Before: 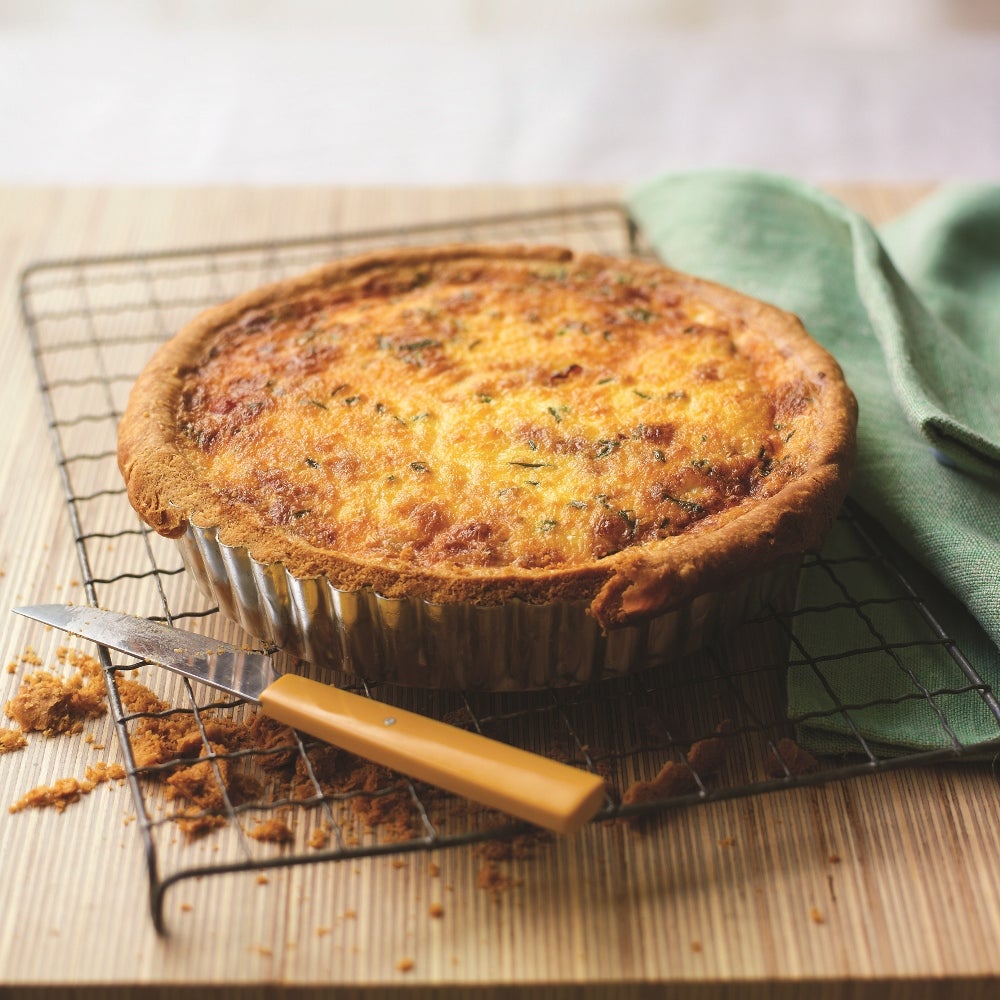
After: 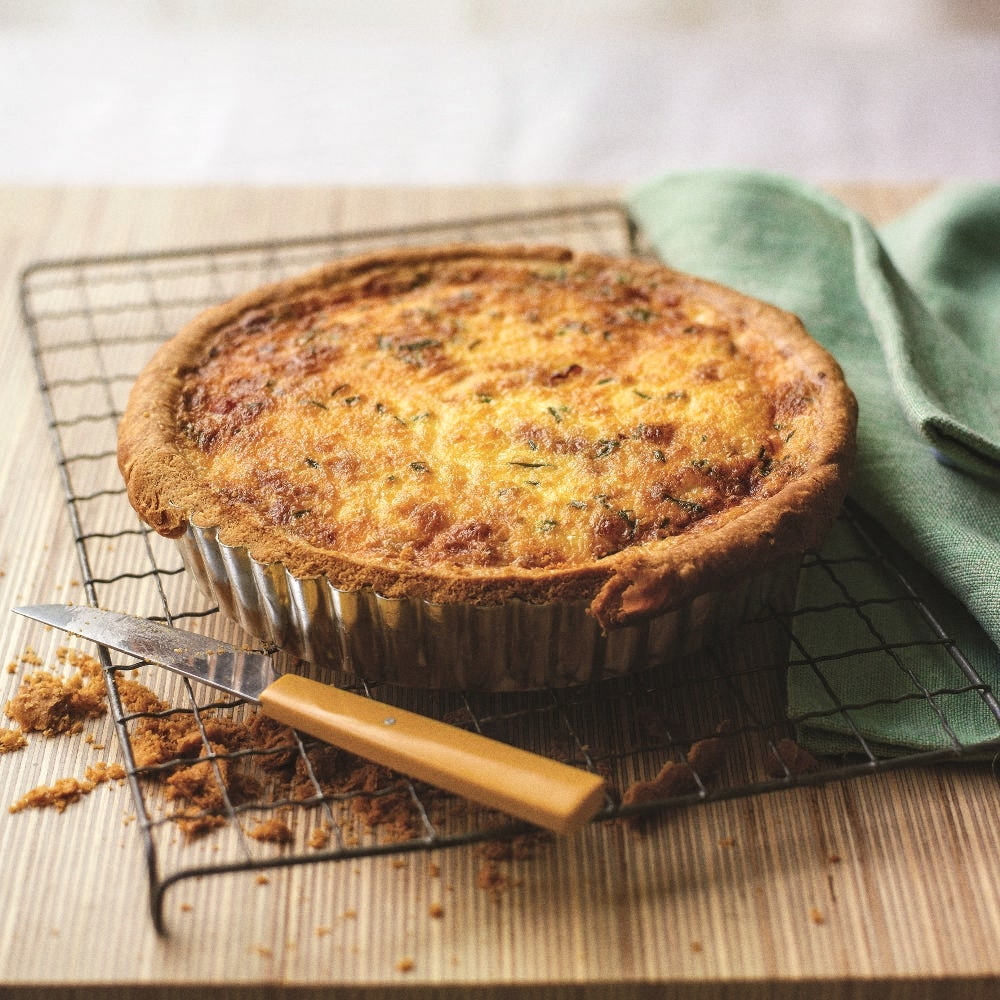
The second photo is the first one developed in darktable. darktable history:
local contrast: on, module defaults
grain: coarseness 0.09 ISO
contrast brightness saturation: saturation -0.05
